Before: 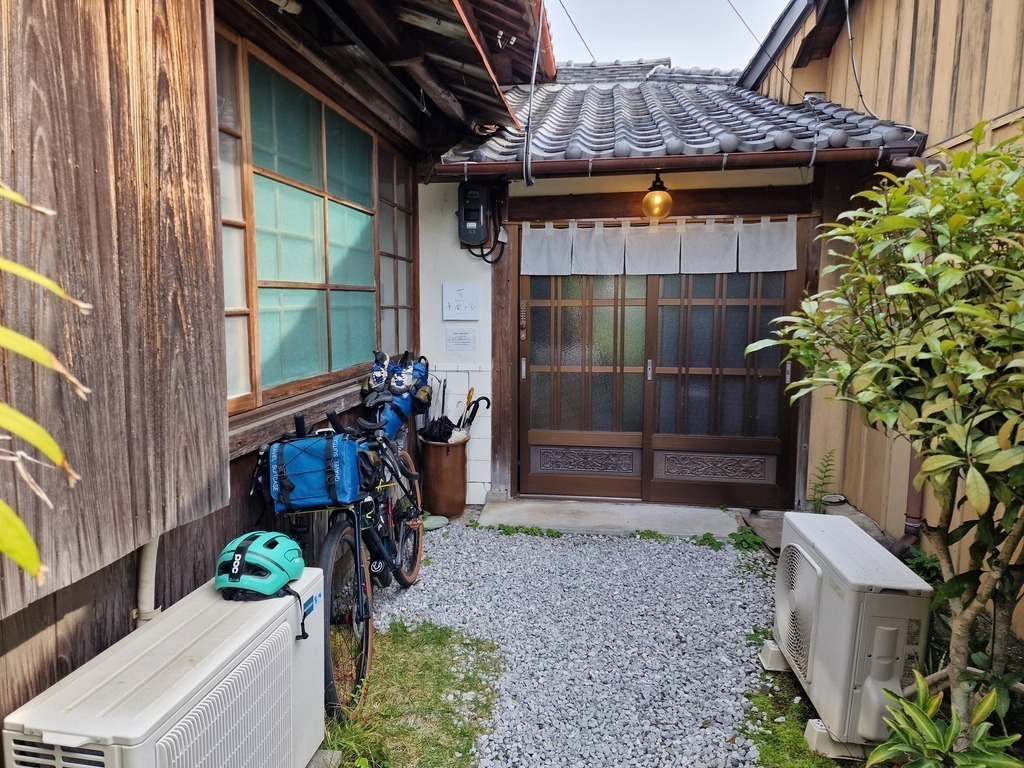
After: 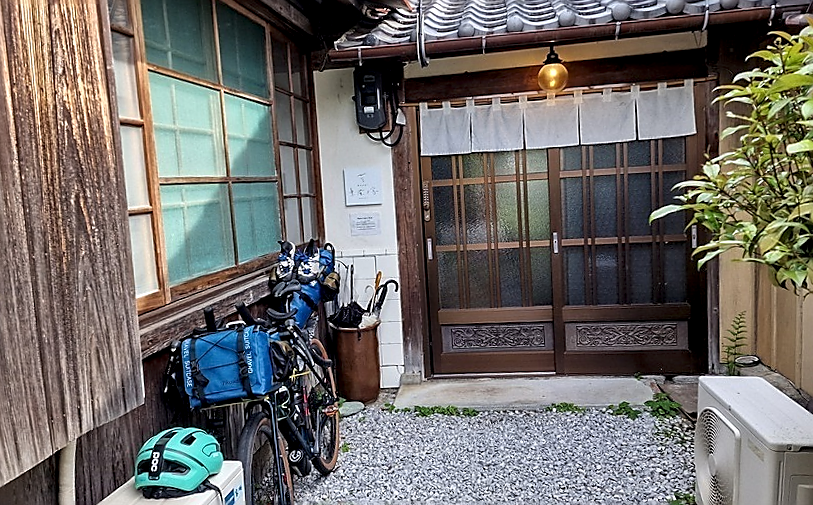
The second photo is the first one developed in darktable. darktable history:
local contrast: detail 135%, midtone range 0.75
sharpen: radius 1.4, amount 1.25, threshold 0.7
crop: left 7.856%, top 11.836%, right 10.12%, bottom 15.387%
rotate and perspective: rotation -3.52°, crop left 0.036, crop right 0.964, crop top 0.081, crop bottom 0.919
